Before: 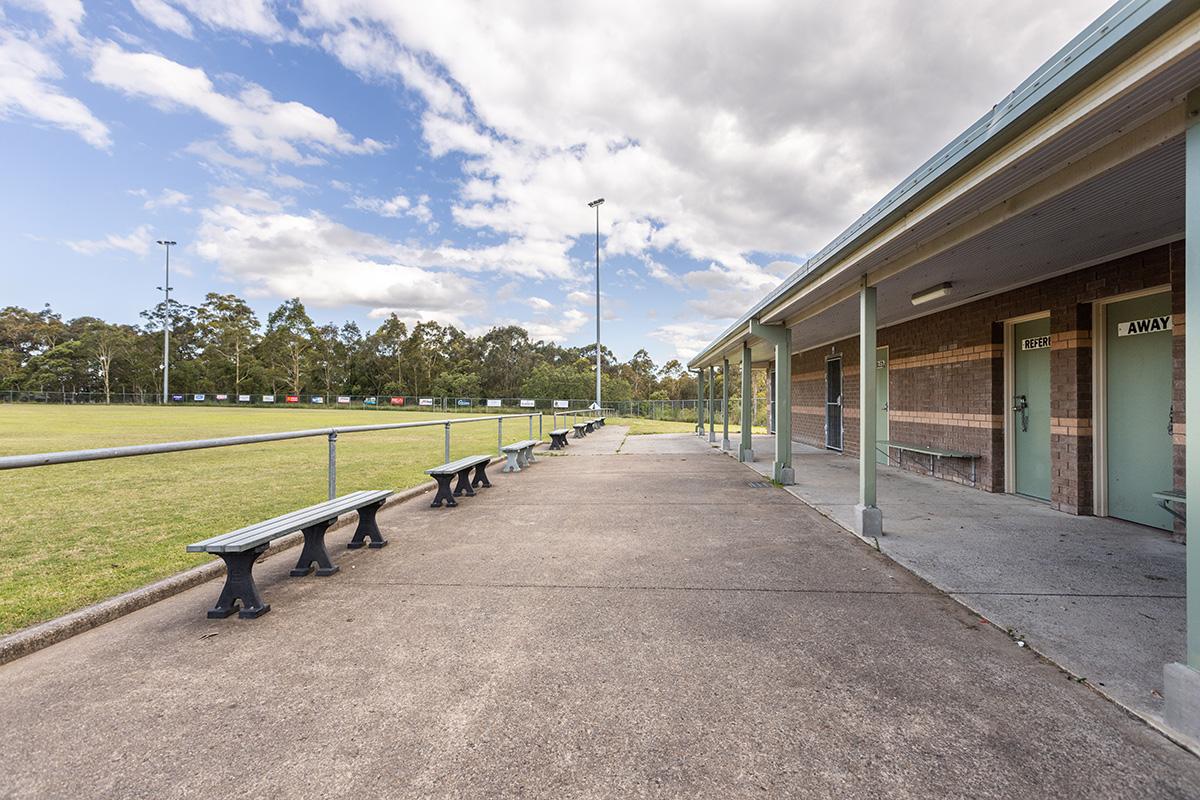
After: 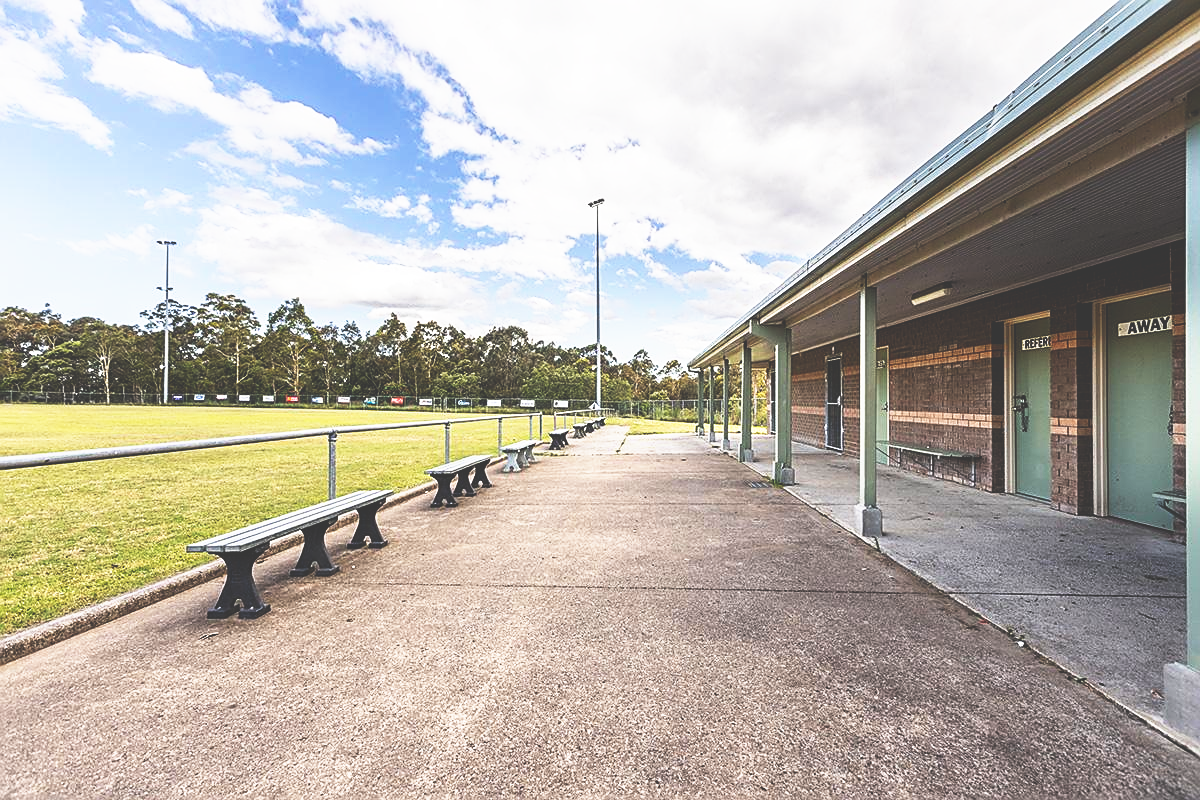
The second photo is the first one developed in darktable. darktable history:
base curve: curves: ch0 [(0, 0.036) (0.007, 0.037) (0.604, 0.887) (1, 1)], preserve colors none
sharpen: on, module defaults
